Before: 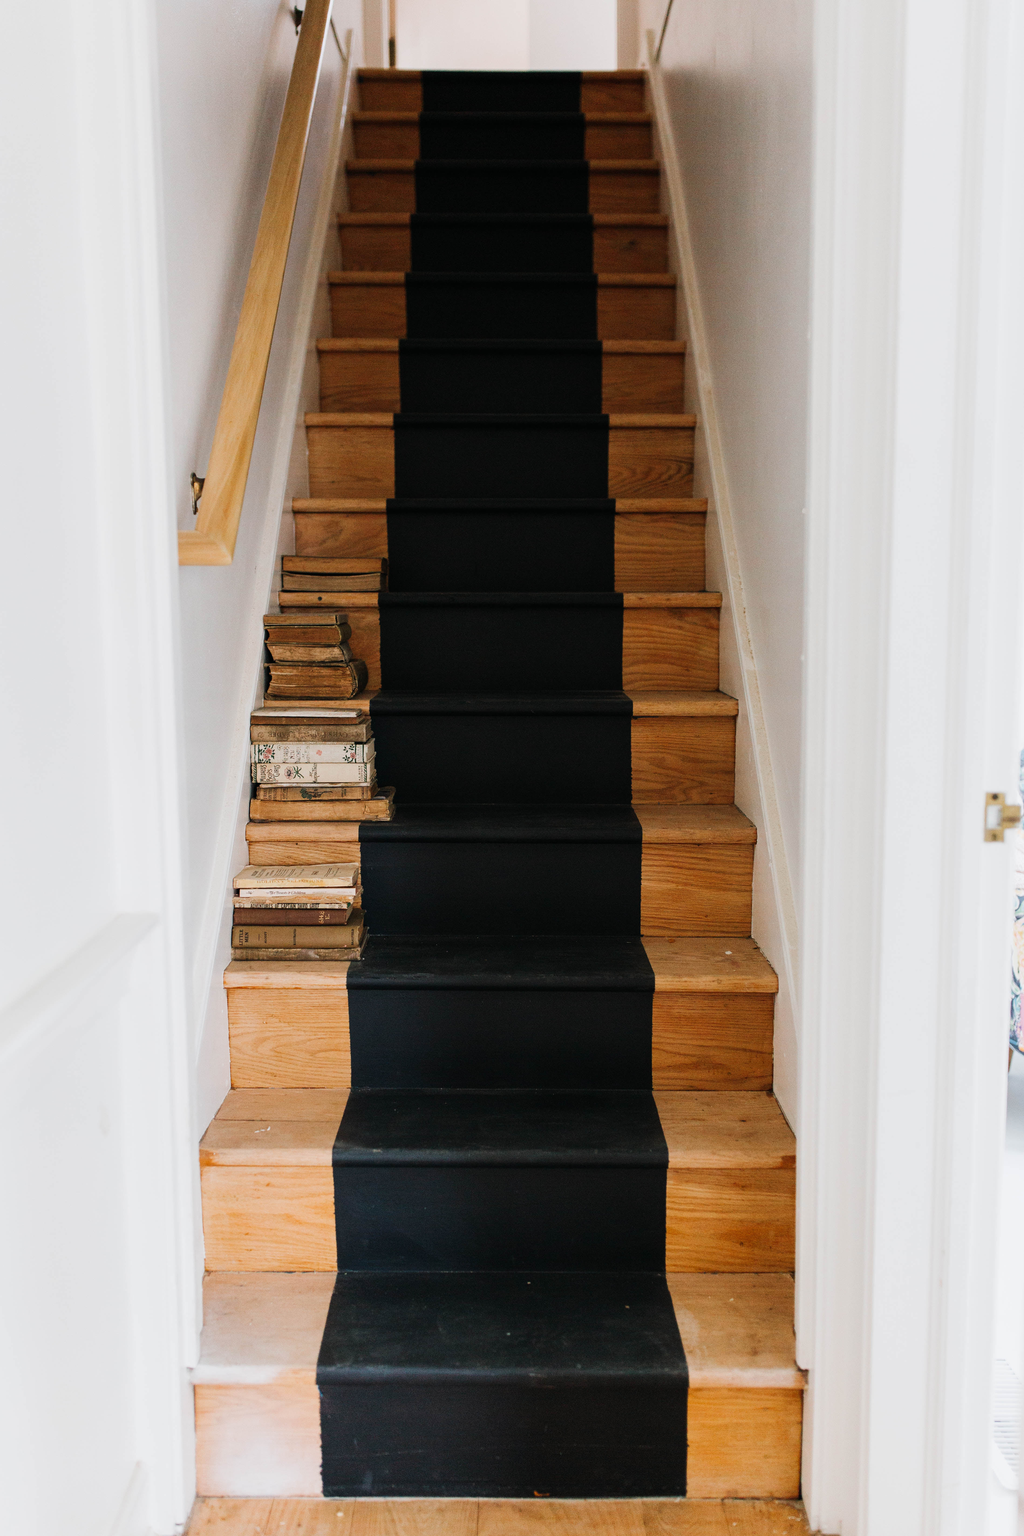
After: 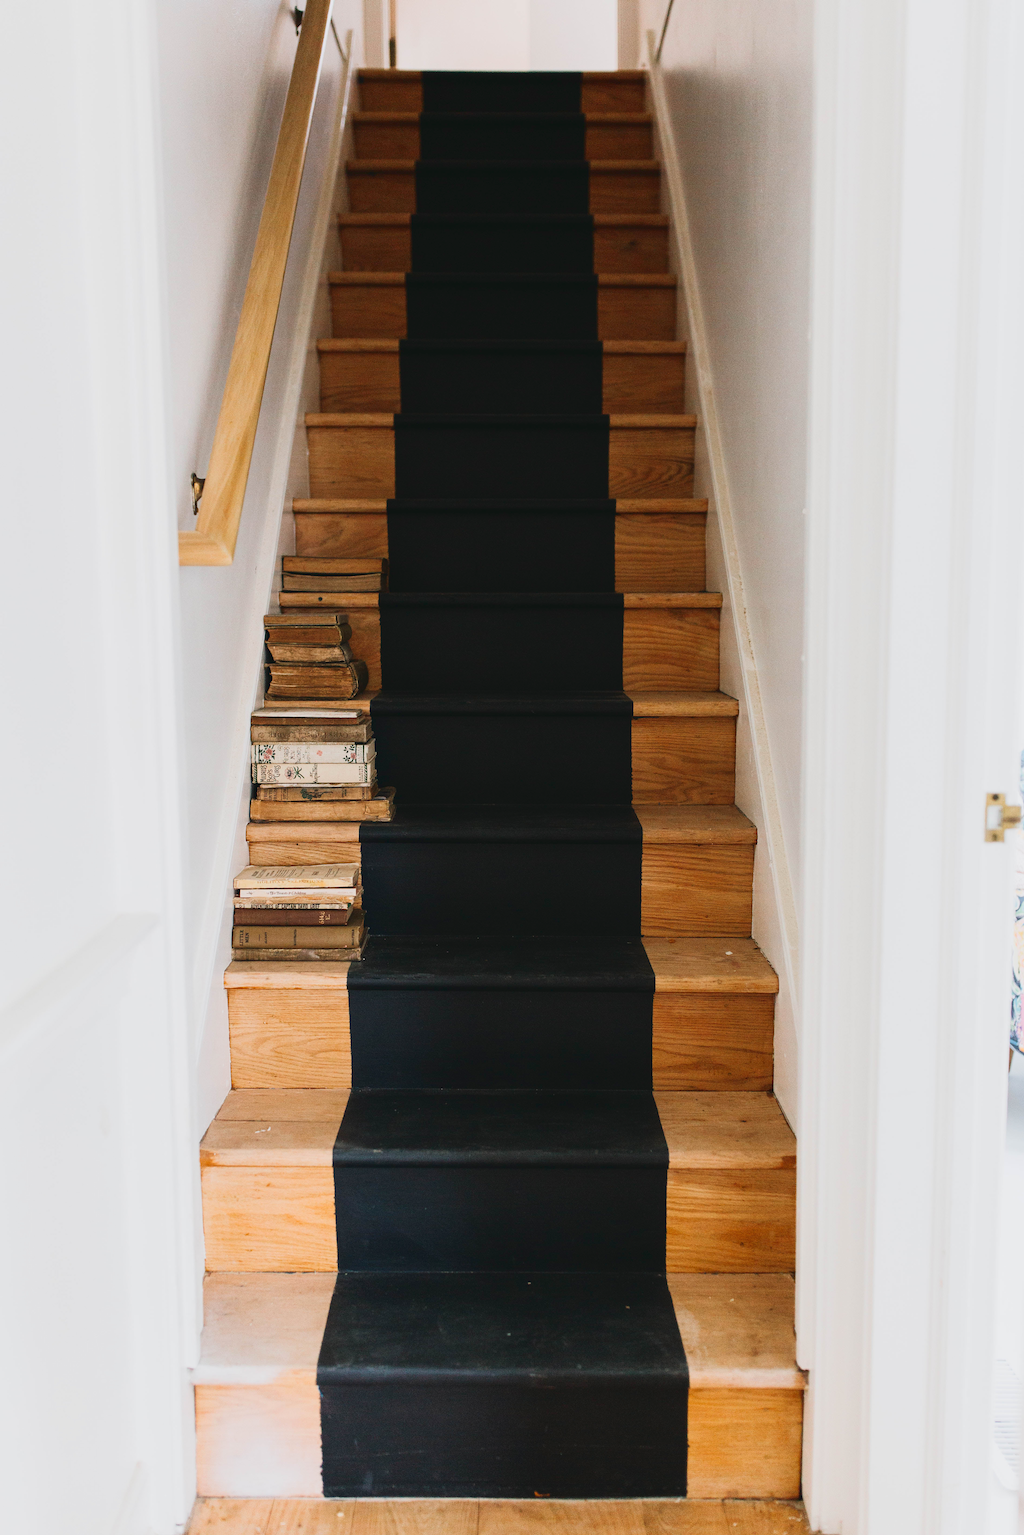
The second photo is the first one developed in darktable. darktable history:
tone curve: curves: ch0 [(0, 0.045) (0.155, 0.169) (0.46, 0.466) (0.751, 0.788) (1, 0.961)]; ch1 [(0, 0) (0.43, 0.408) (0.472, 0.469) (0.505, 0.503) (0.553, 0.563) (0.592, 0.581) (0.631, 0.625) (1, 1)]; ch2 [(0, 0) (0.505, 0.495) (0.55, 0.557) (0.583, 0.573) (1, 1)]
